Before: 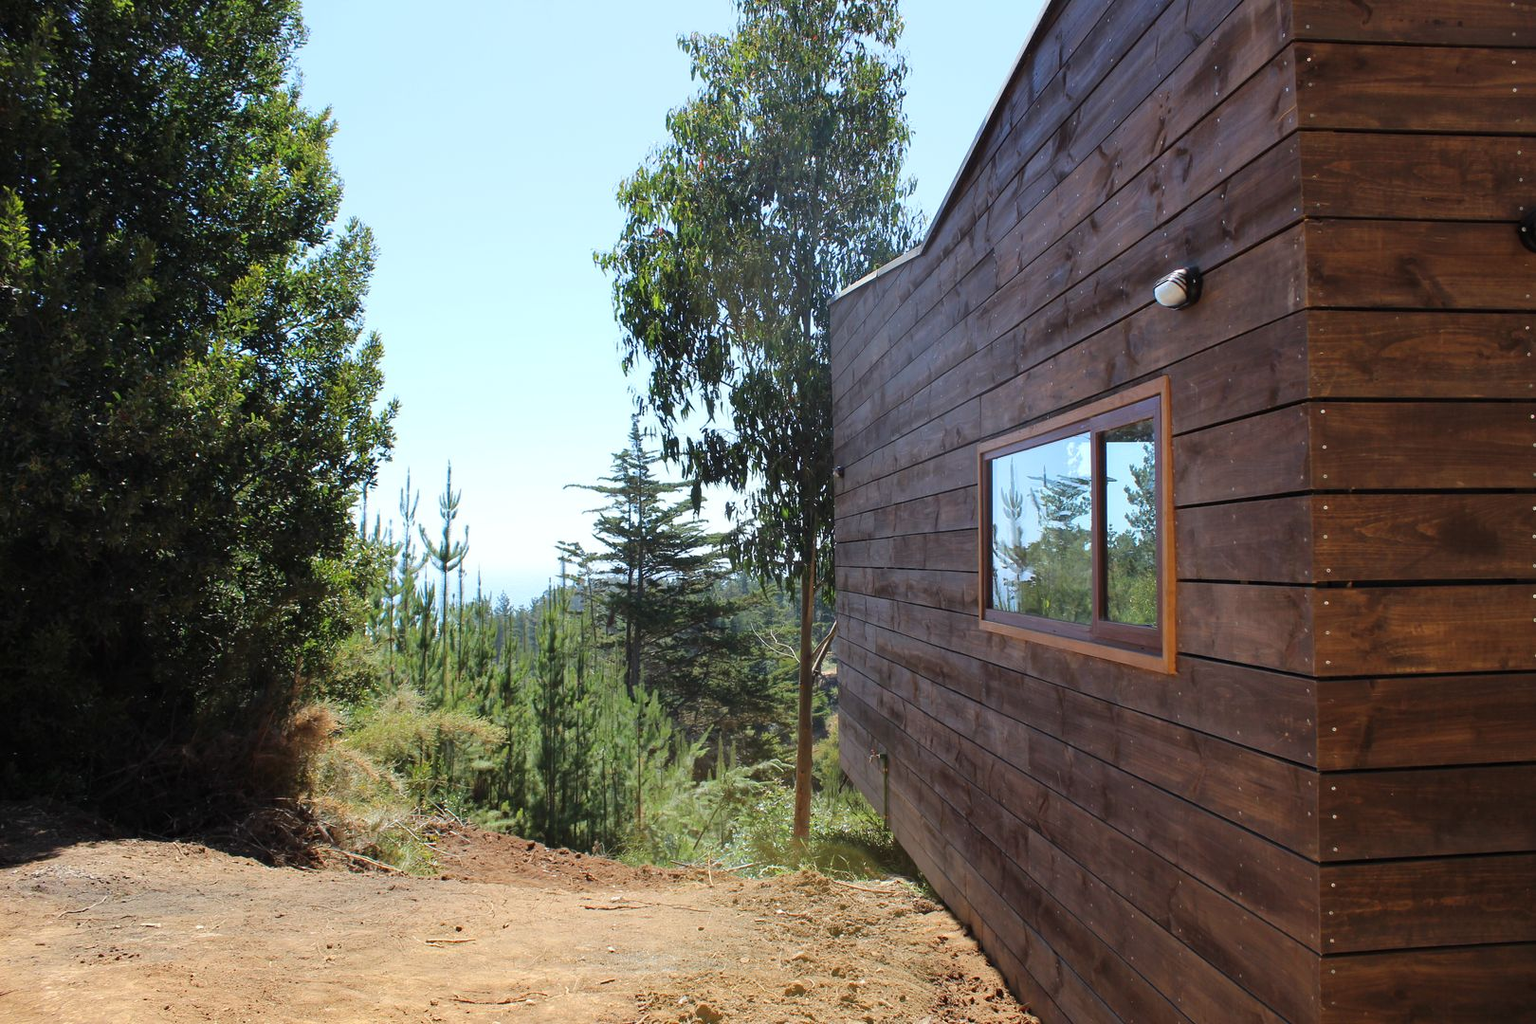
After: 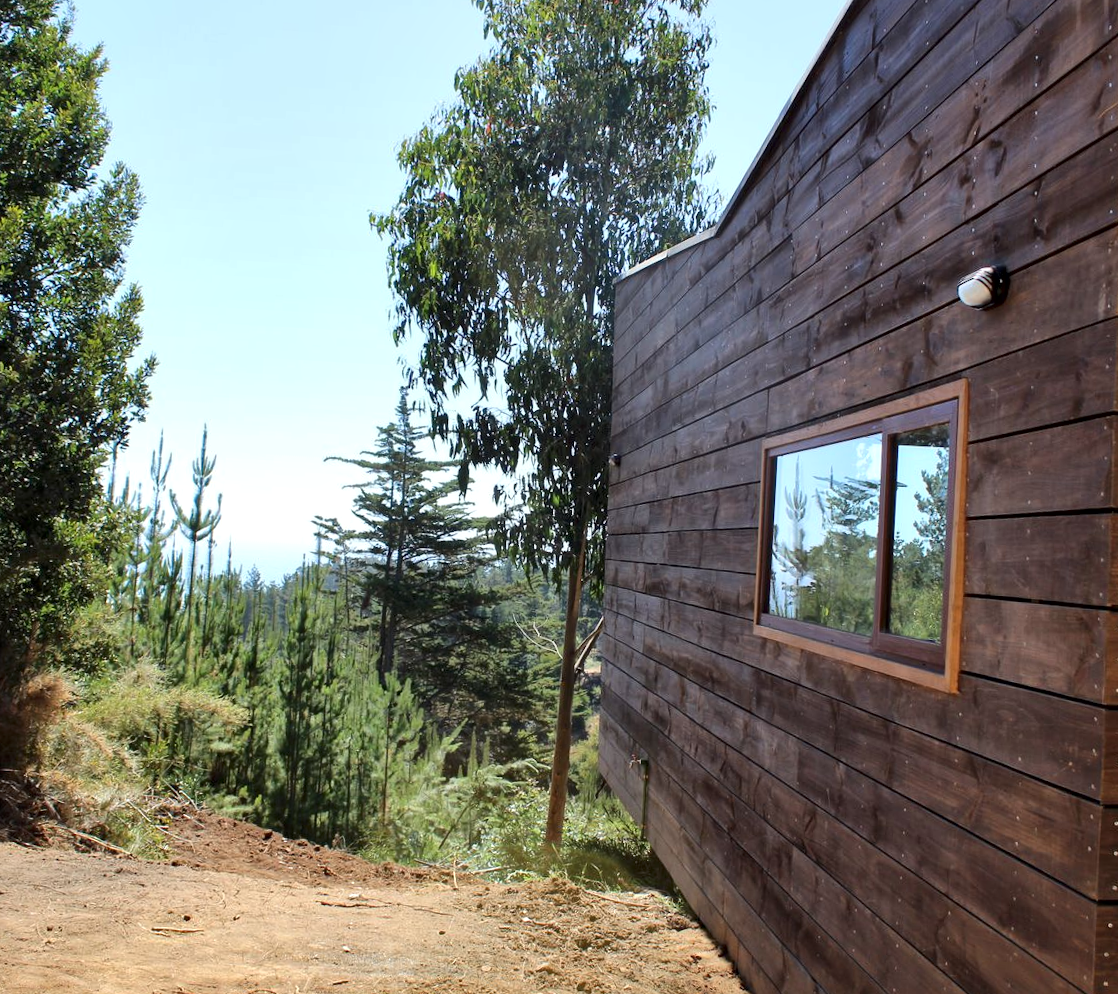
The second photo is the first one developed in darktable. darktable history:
crop and rotate: angle -3.32°, left 14.023%, top 0.038%, right 11.022%, bottom 0.037%
local contrast: mode bilateral grid, contrast 25, coarseness 60, detail 152%, midtone range 0.2
